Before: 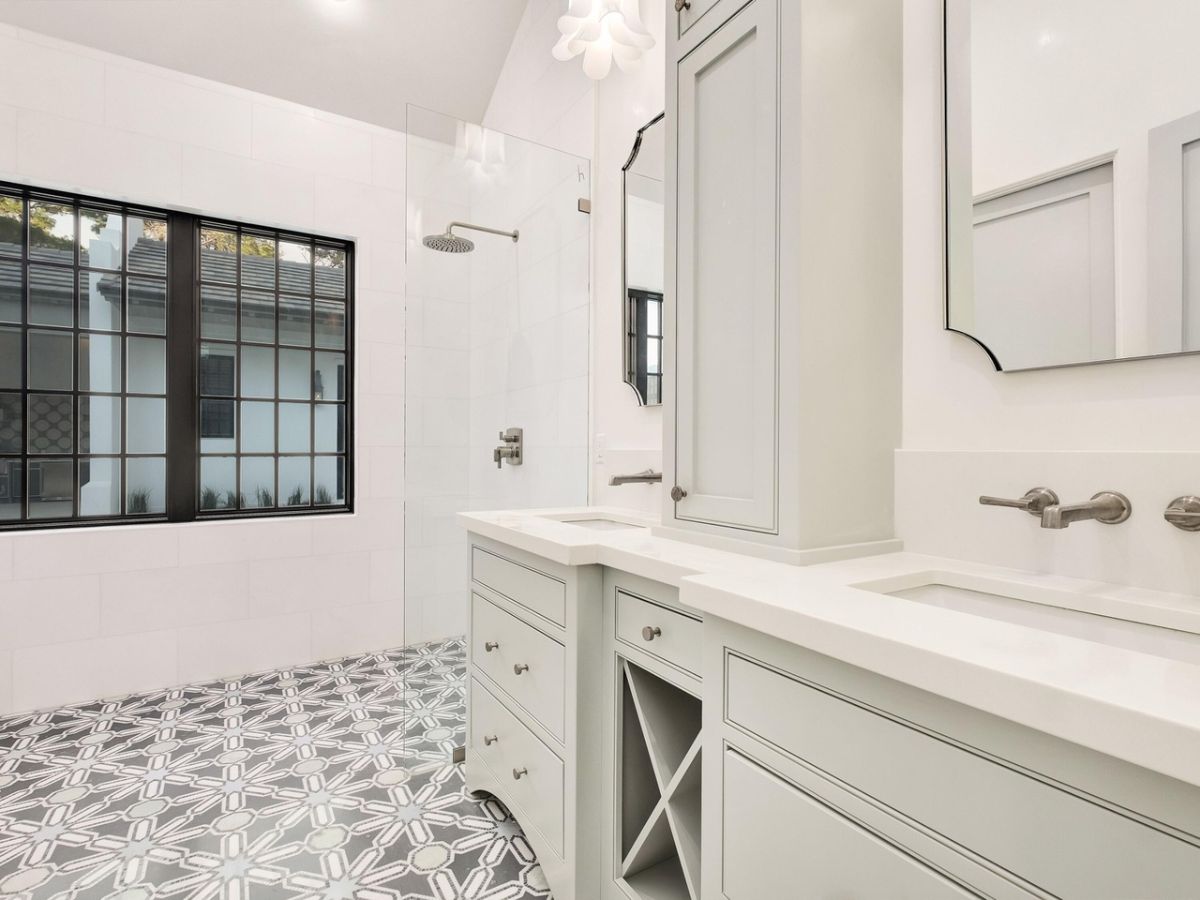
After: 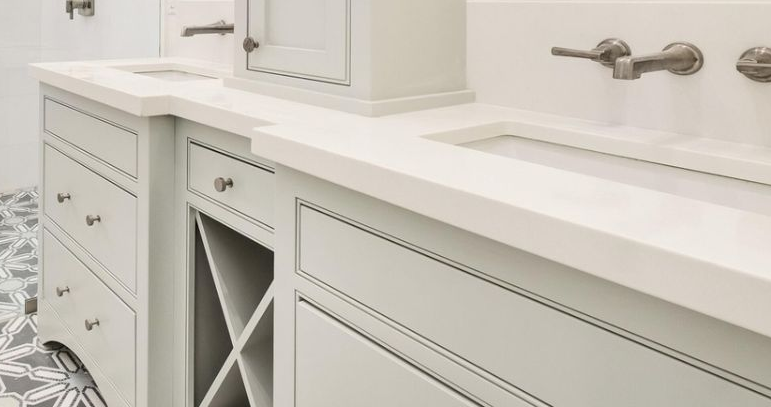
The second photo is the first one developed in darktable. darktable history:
crop and rotate: left 35.735%, top 49.929%, bottom 4.823%
